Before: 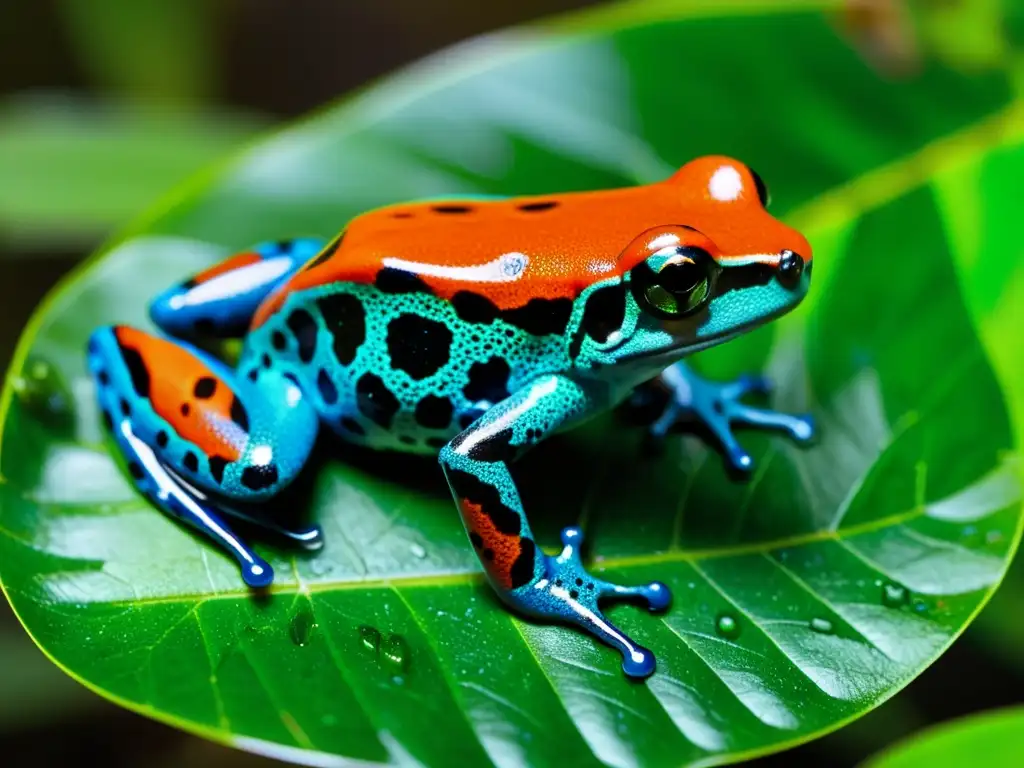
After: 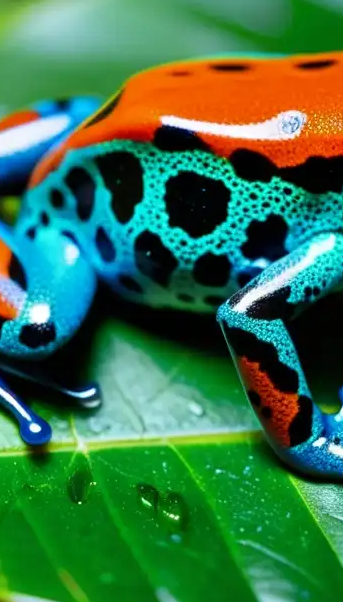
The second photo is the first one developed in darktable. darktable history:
crop and rotate: left 21.77%, top 18.528%, right 44.676%, bottom 2.997%
